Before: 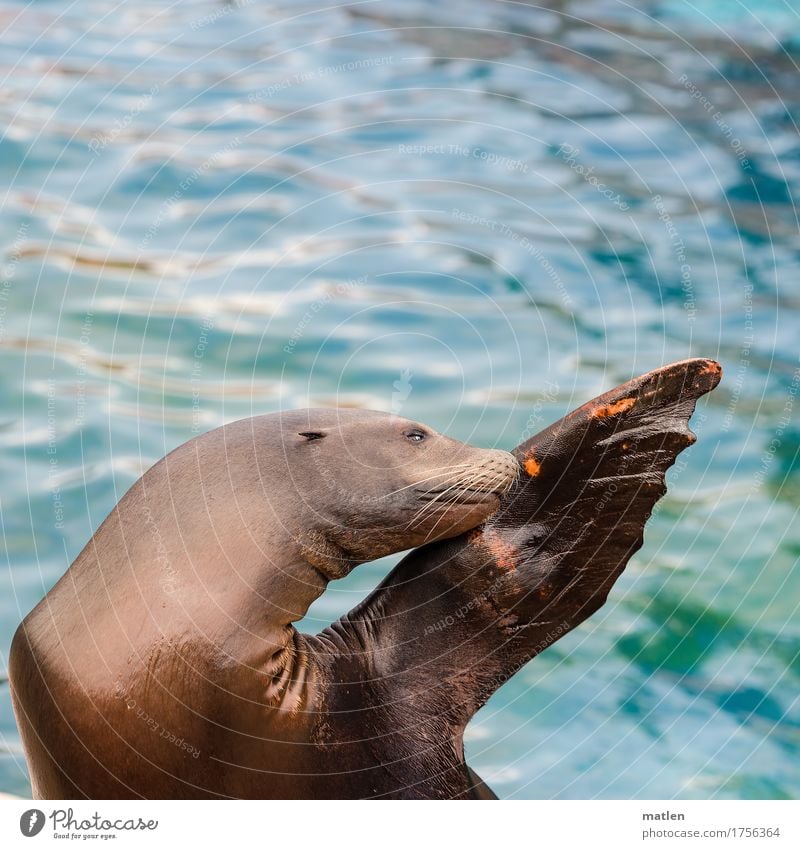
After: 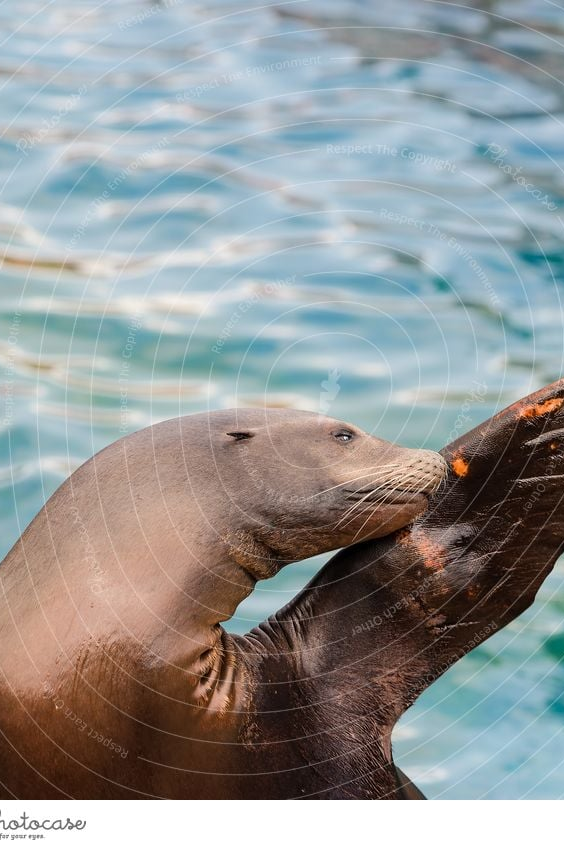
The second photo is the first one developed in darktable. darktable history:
crop and rotate: left 9.075%, right 20.379%
